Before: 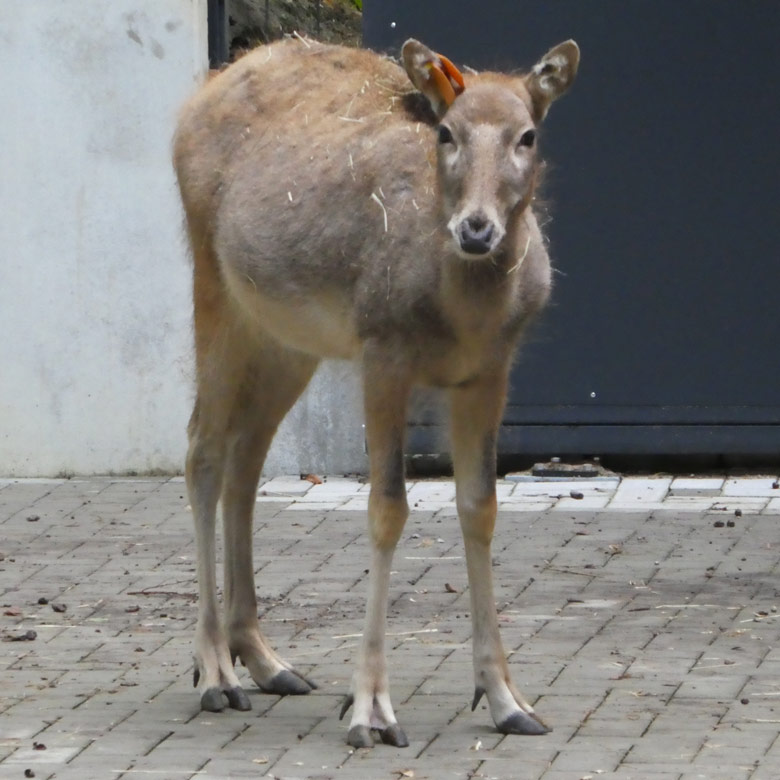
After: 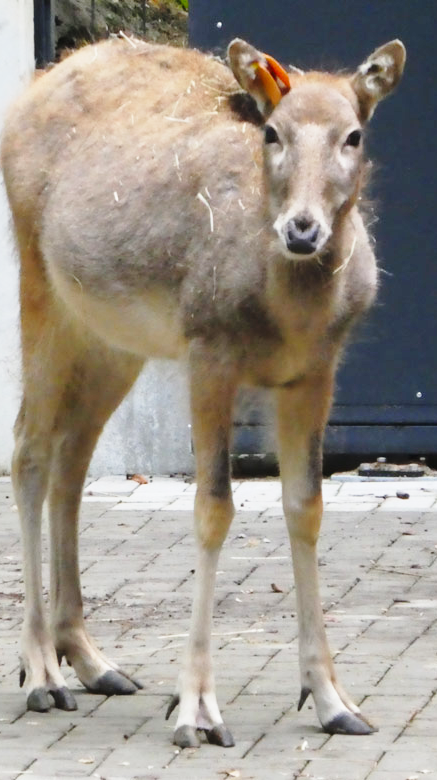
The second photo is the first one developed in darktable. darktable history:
crop and rotate: left 22.337%, right 21.595%
base curve: curves: ch0 [(0, 0) (0.028, 0.03) (0.121, 0.232) (0.46, 0.748) (0.859, 0.968) (1, 1)], preserve colors none
